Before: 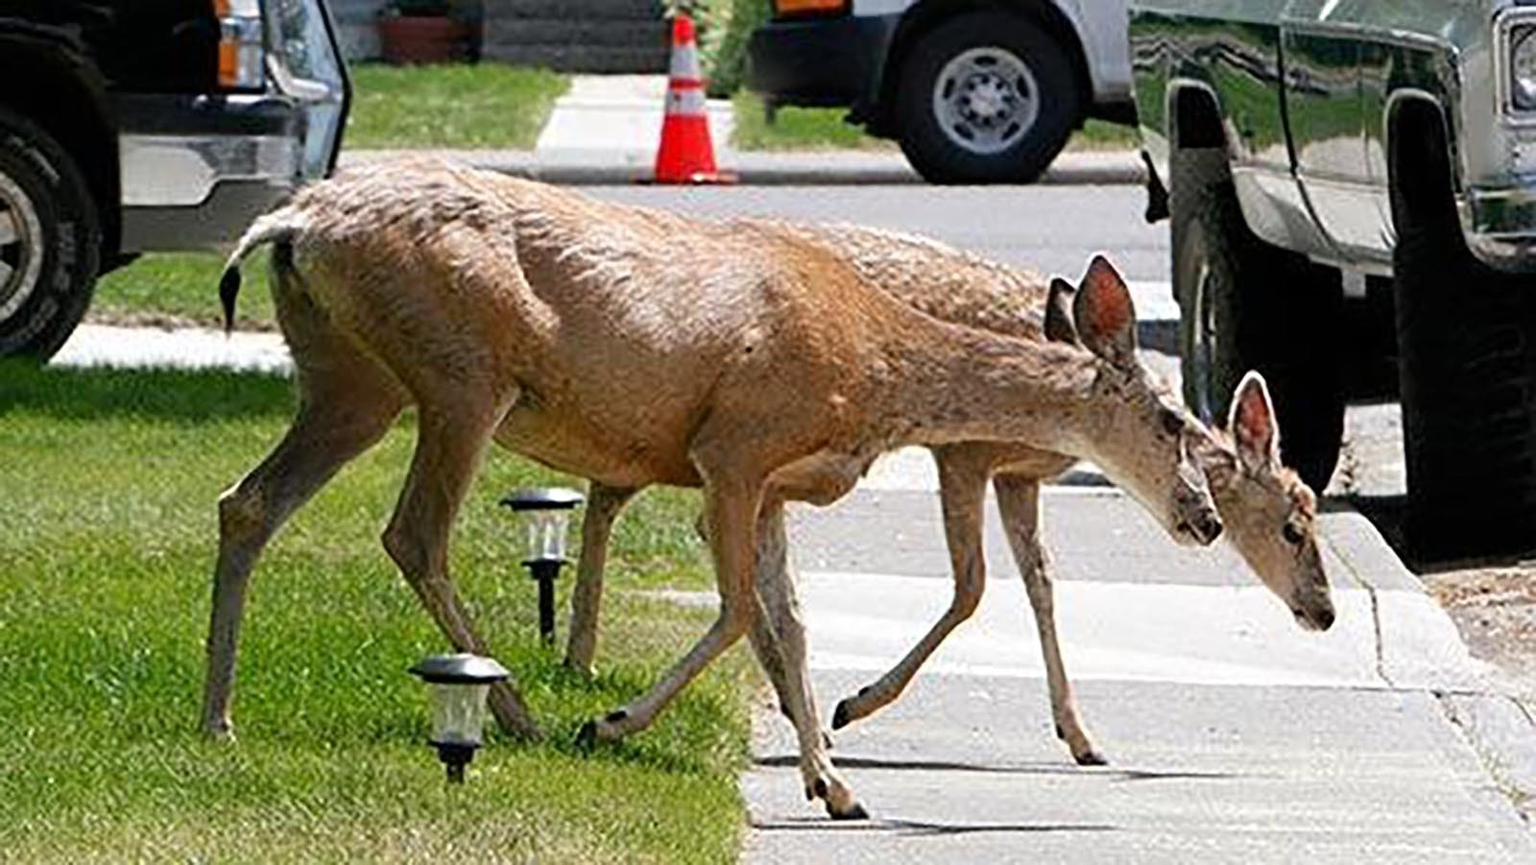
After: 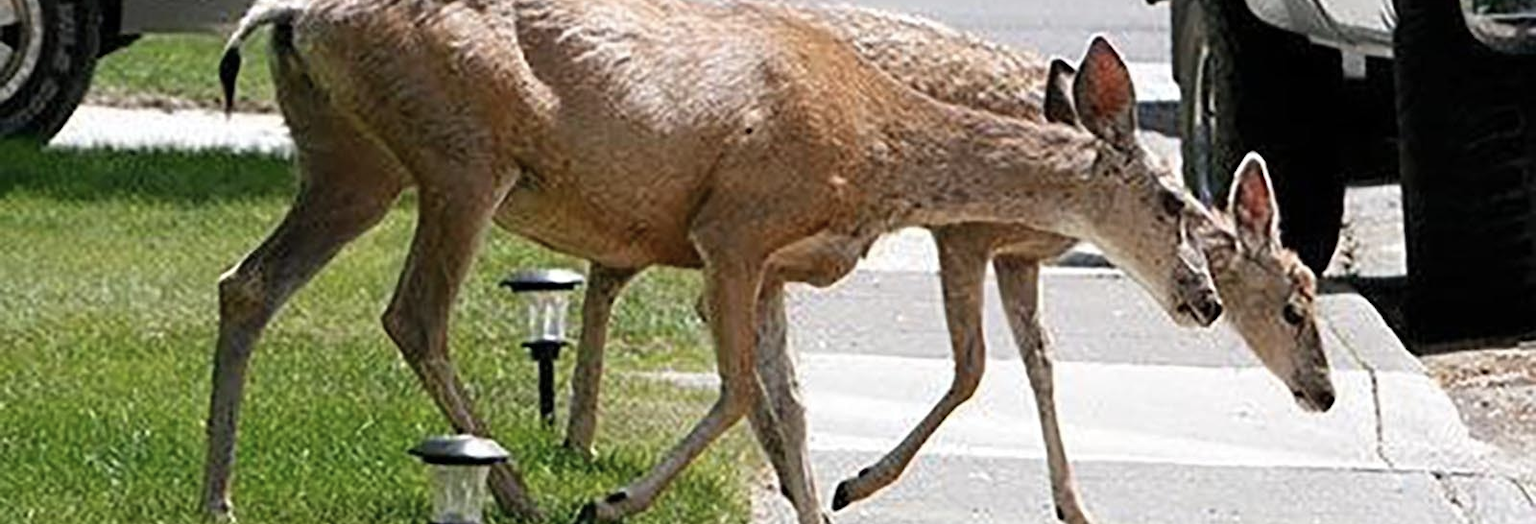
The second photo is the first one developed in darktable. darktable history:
contrast brightness saturation: saturation -0.17
crop and rotate: top 25.357%, bottom 13.942%
